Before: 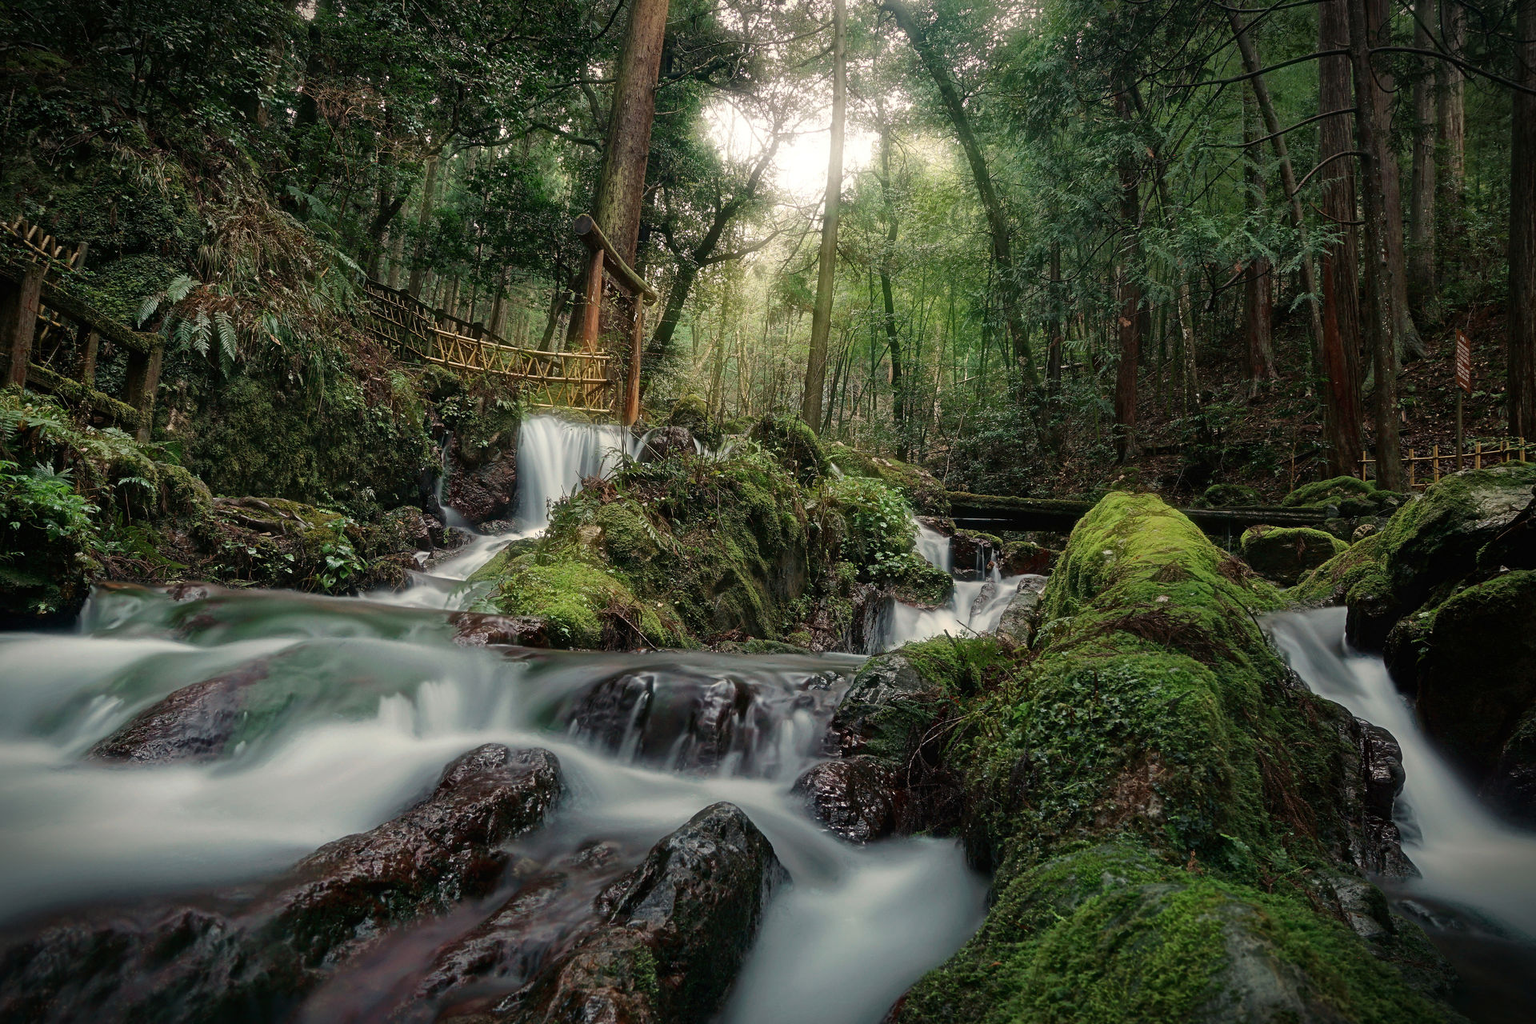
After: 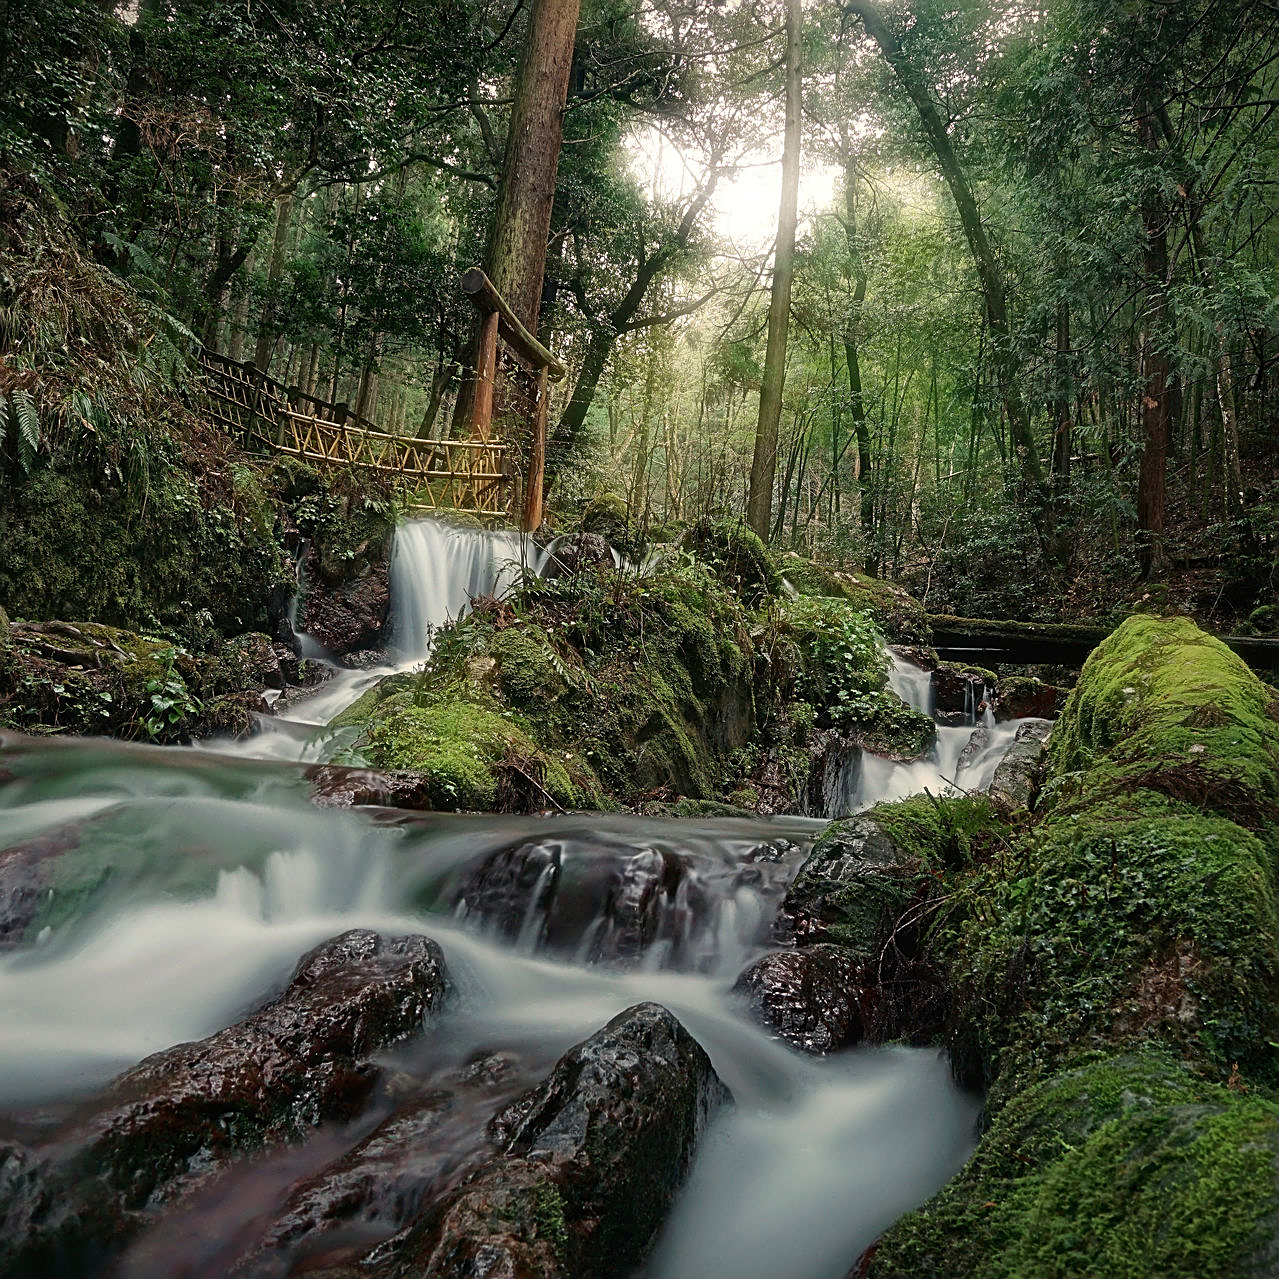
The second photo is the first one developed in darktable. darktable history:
sharpen: on, module defaults
crop and rotate: left 13.369%, right 20.008%
